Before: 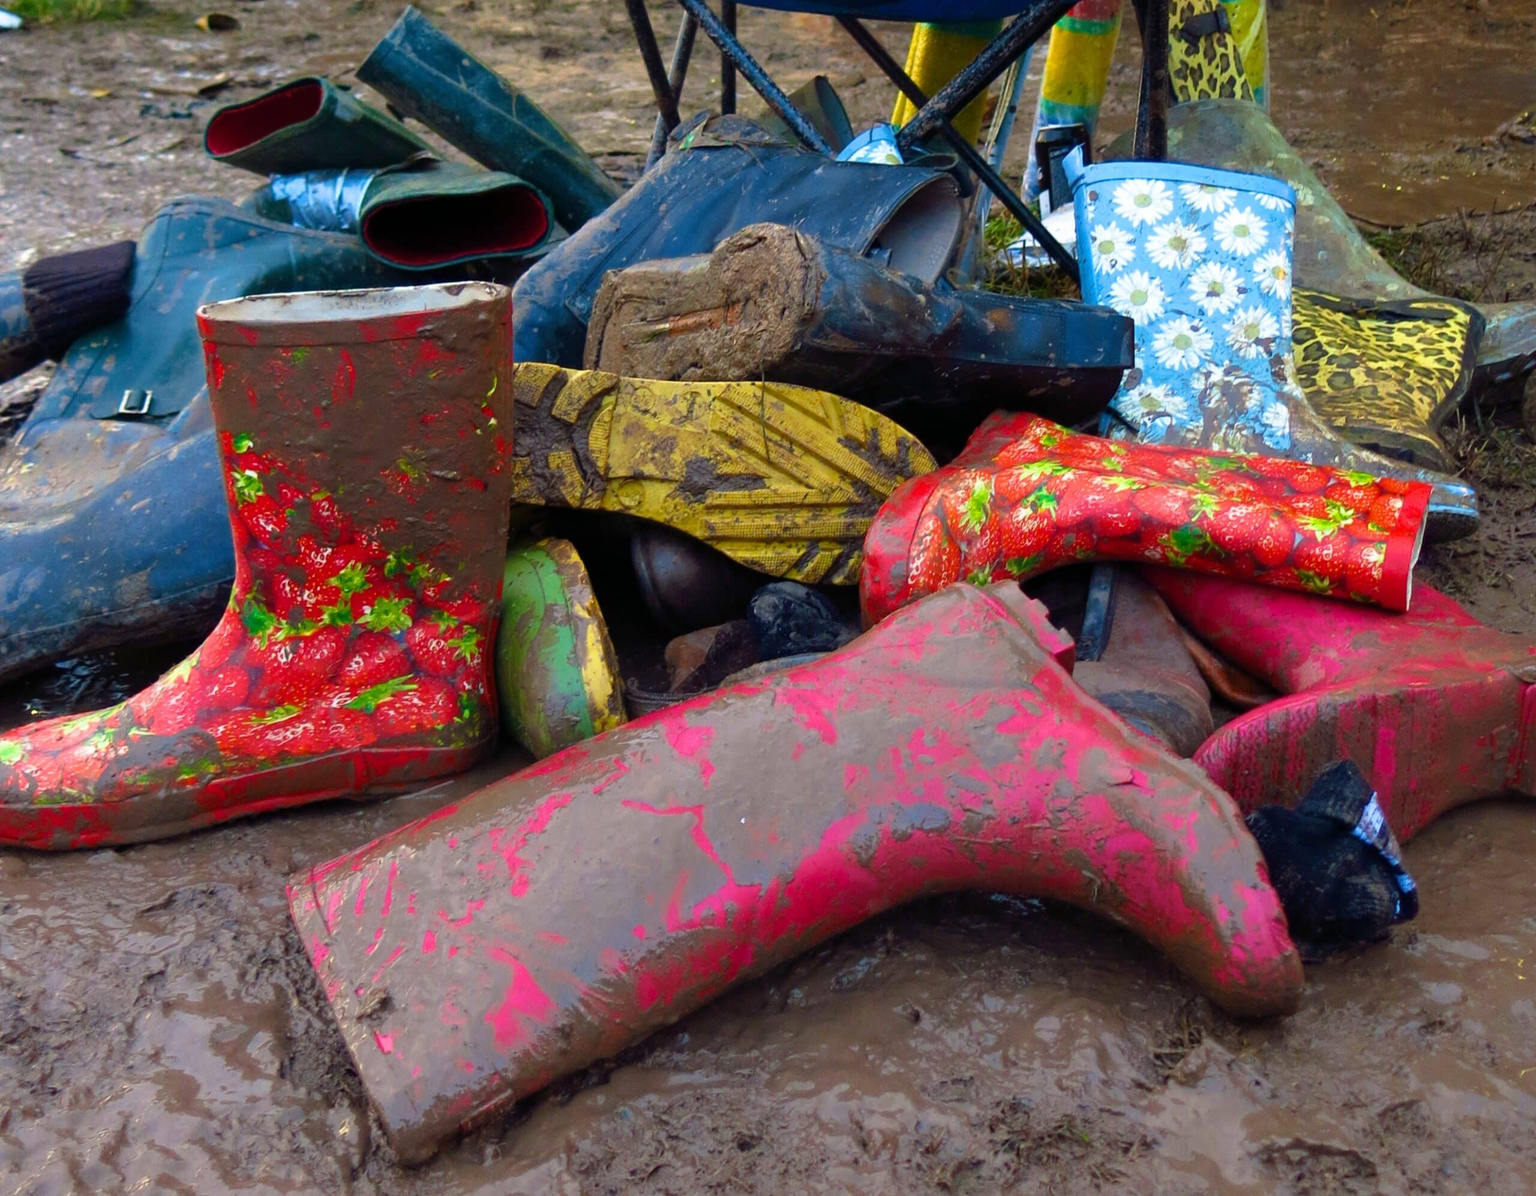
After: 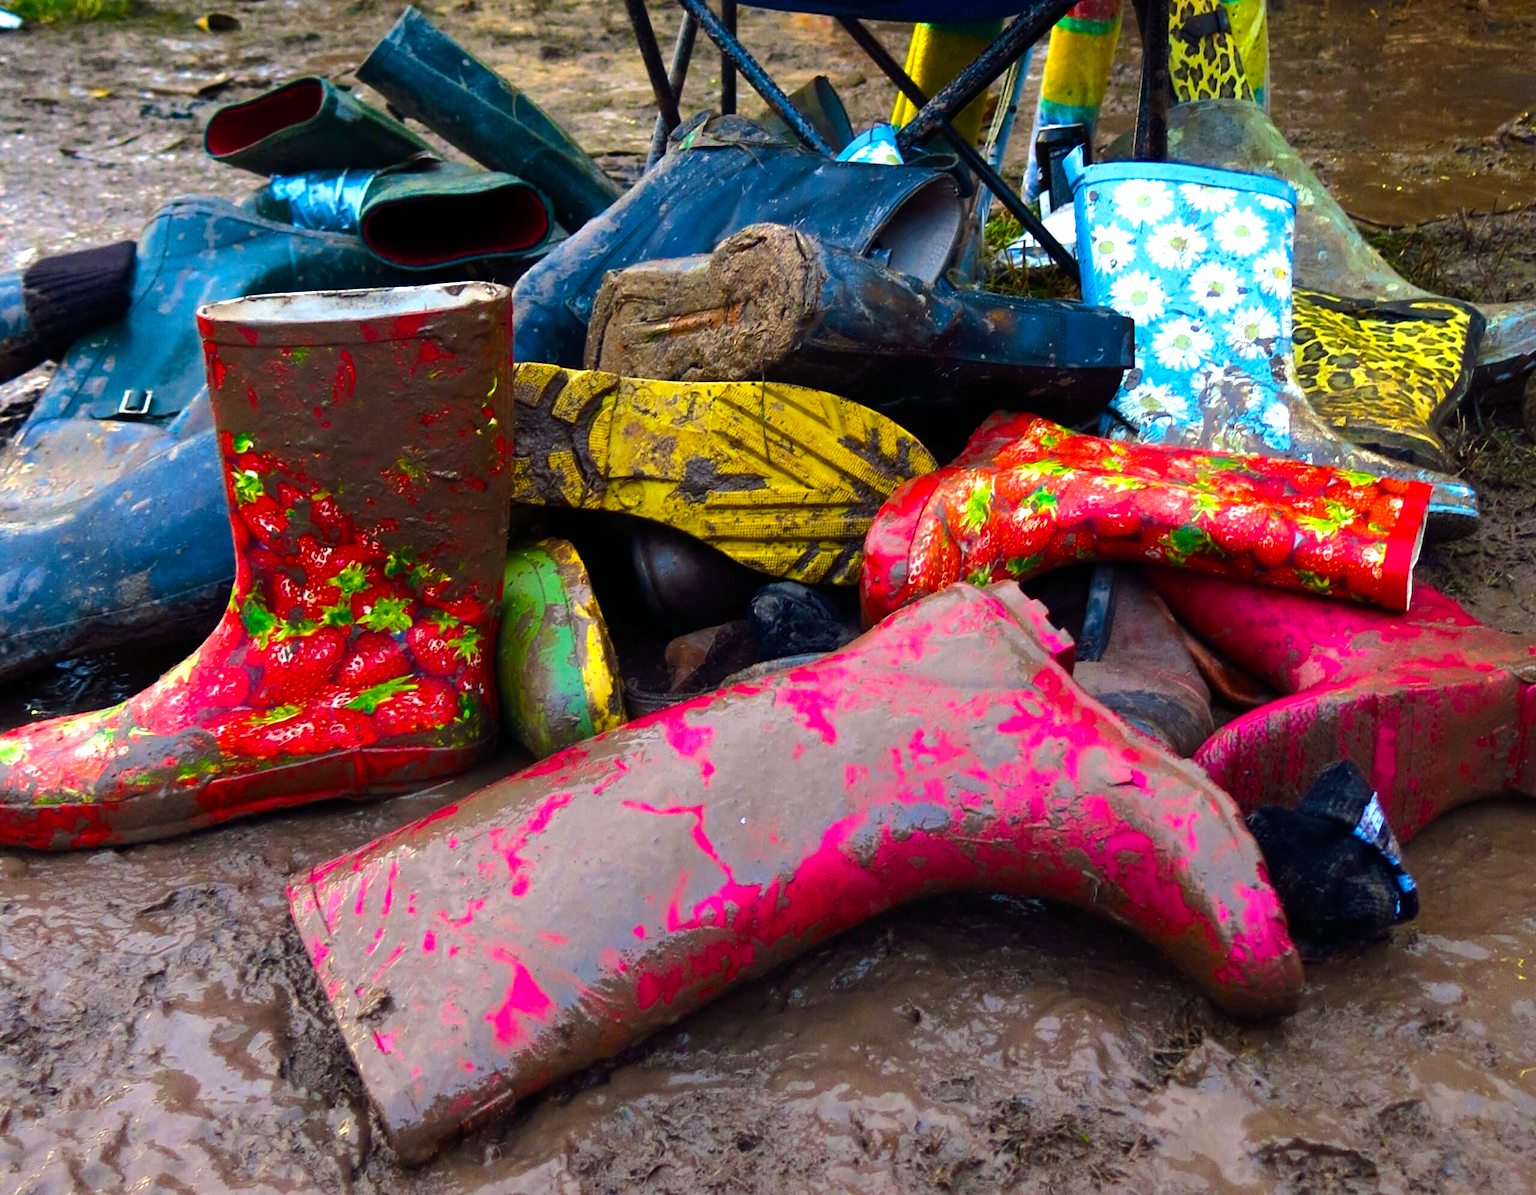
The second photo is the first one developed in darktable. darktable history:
color balance rgb: perceptual saturation grading › global saturation 29.933%, perceptual brilliance grading › highlights 17.746%, perceptual brilliance grading › mid-tones 32.703%, perceptual brilliance grading › shadows -31.282%
